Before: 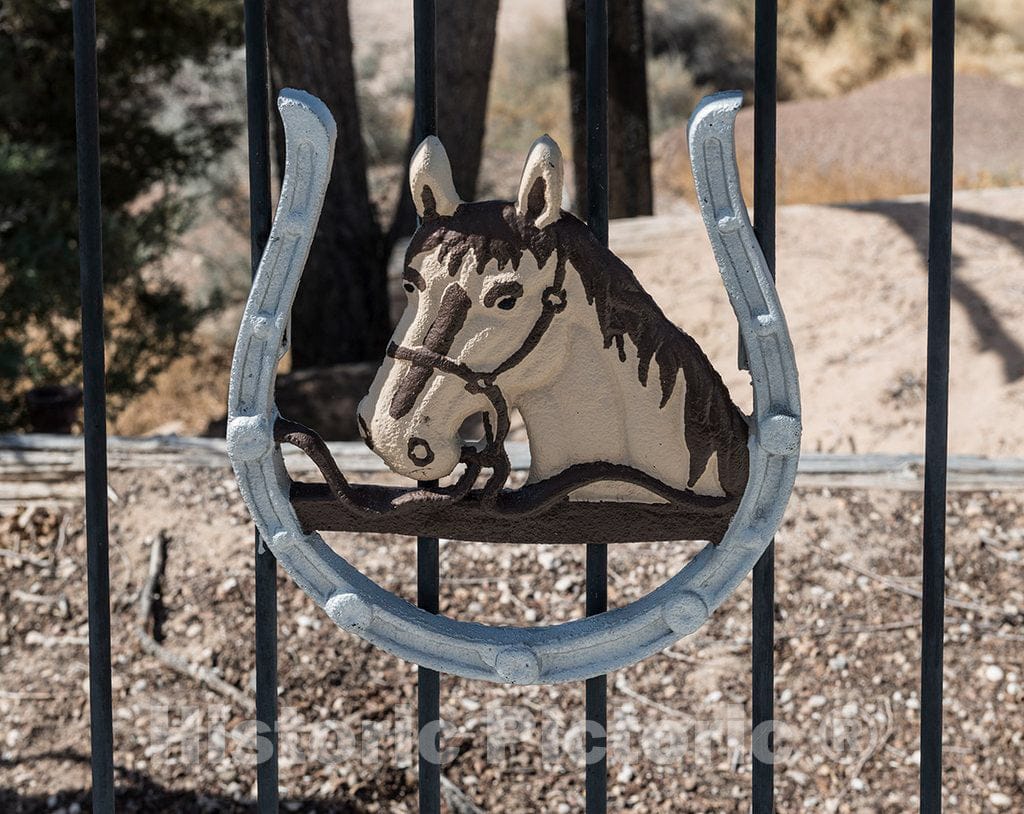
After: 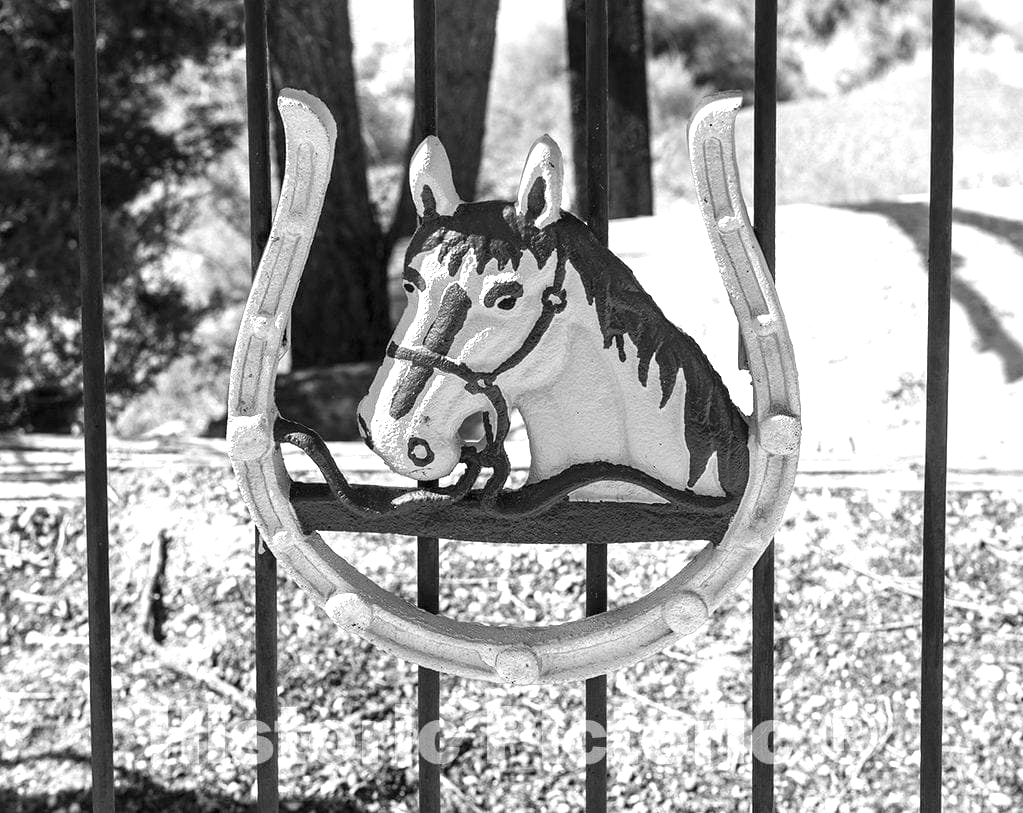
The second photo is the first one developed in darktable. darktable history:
exposure: black level correction 0, exposure 1.2 EV, compensate exposure bias true, compensate highlight preservation false
monochrome: a -4.13, b 5.16, size 1
